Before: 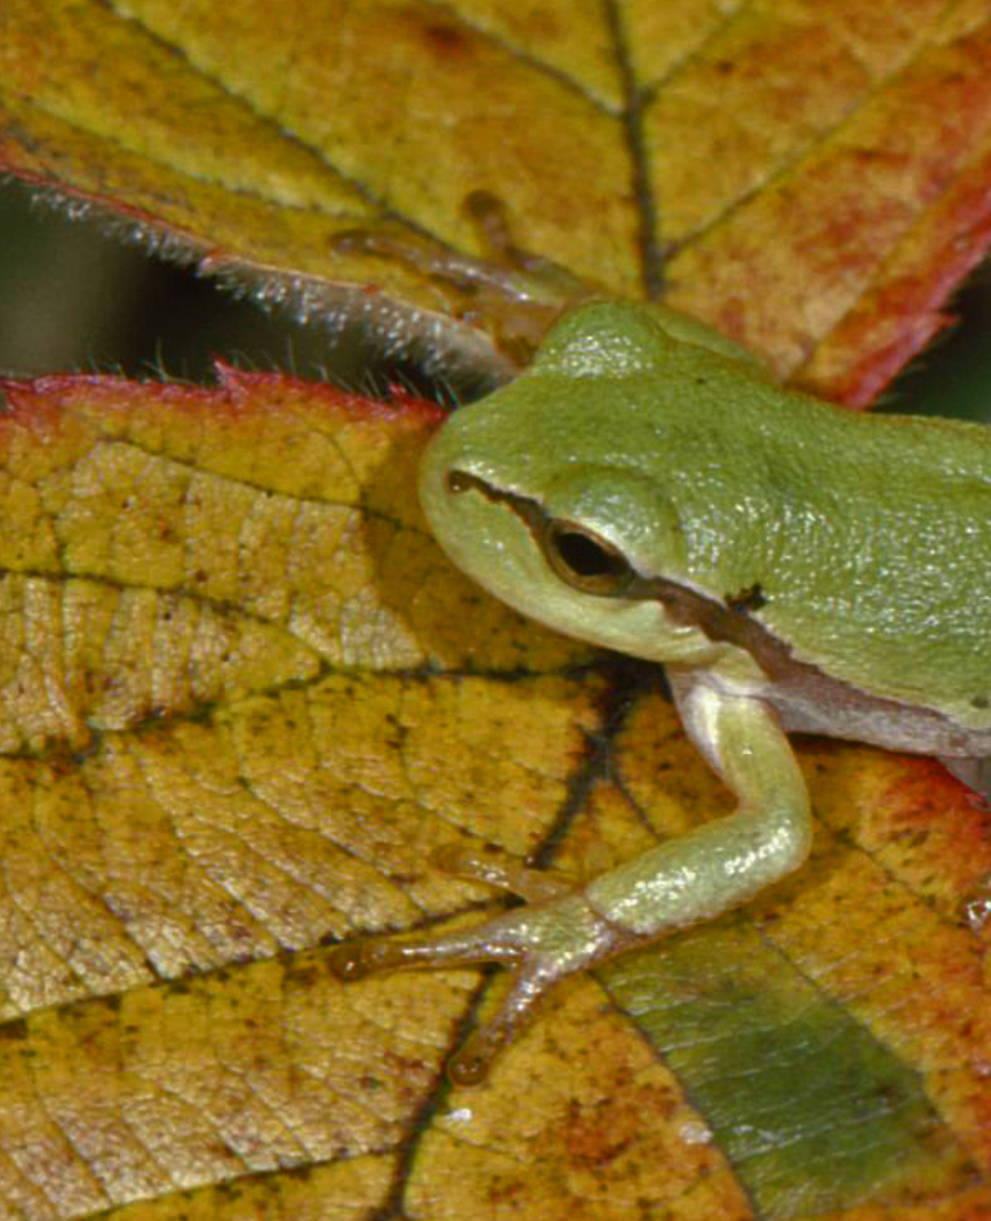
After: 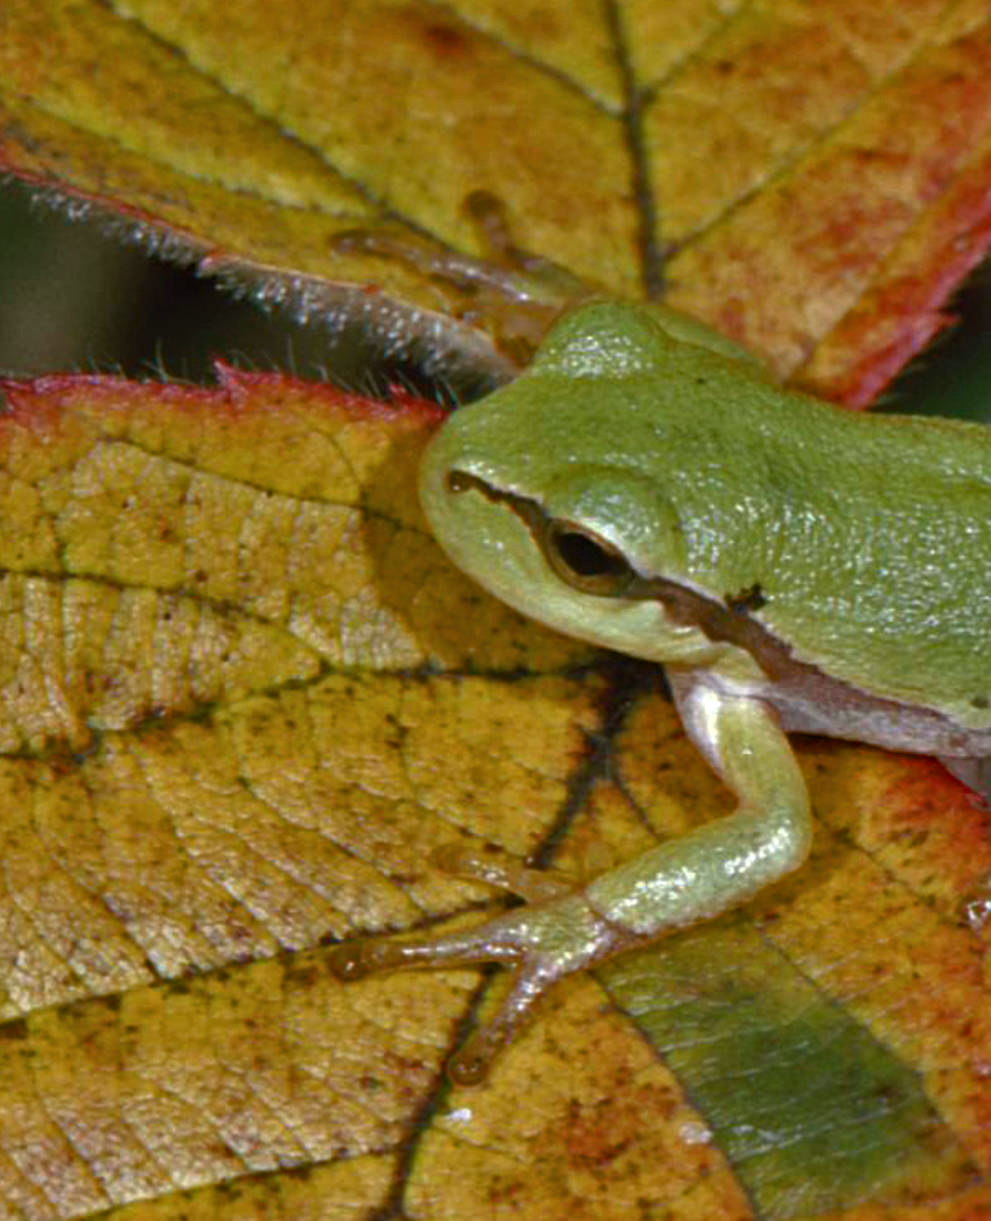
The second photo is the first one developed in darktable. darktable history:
color calibration: illuminant as shot in camera, x 0.358, y 0.373, temperature 4628.91 K
haze removal: compatibility mode true, adaptive false
